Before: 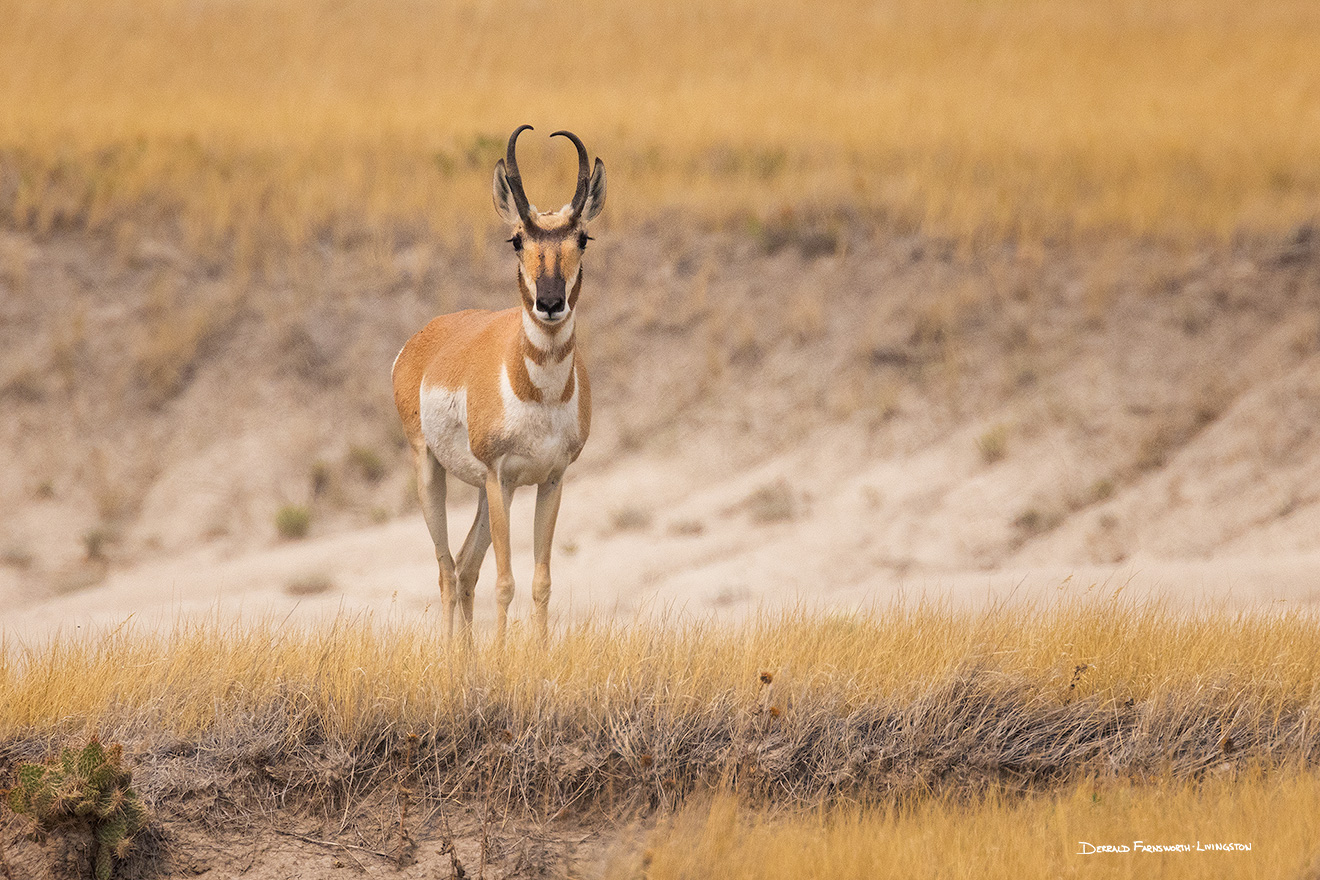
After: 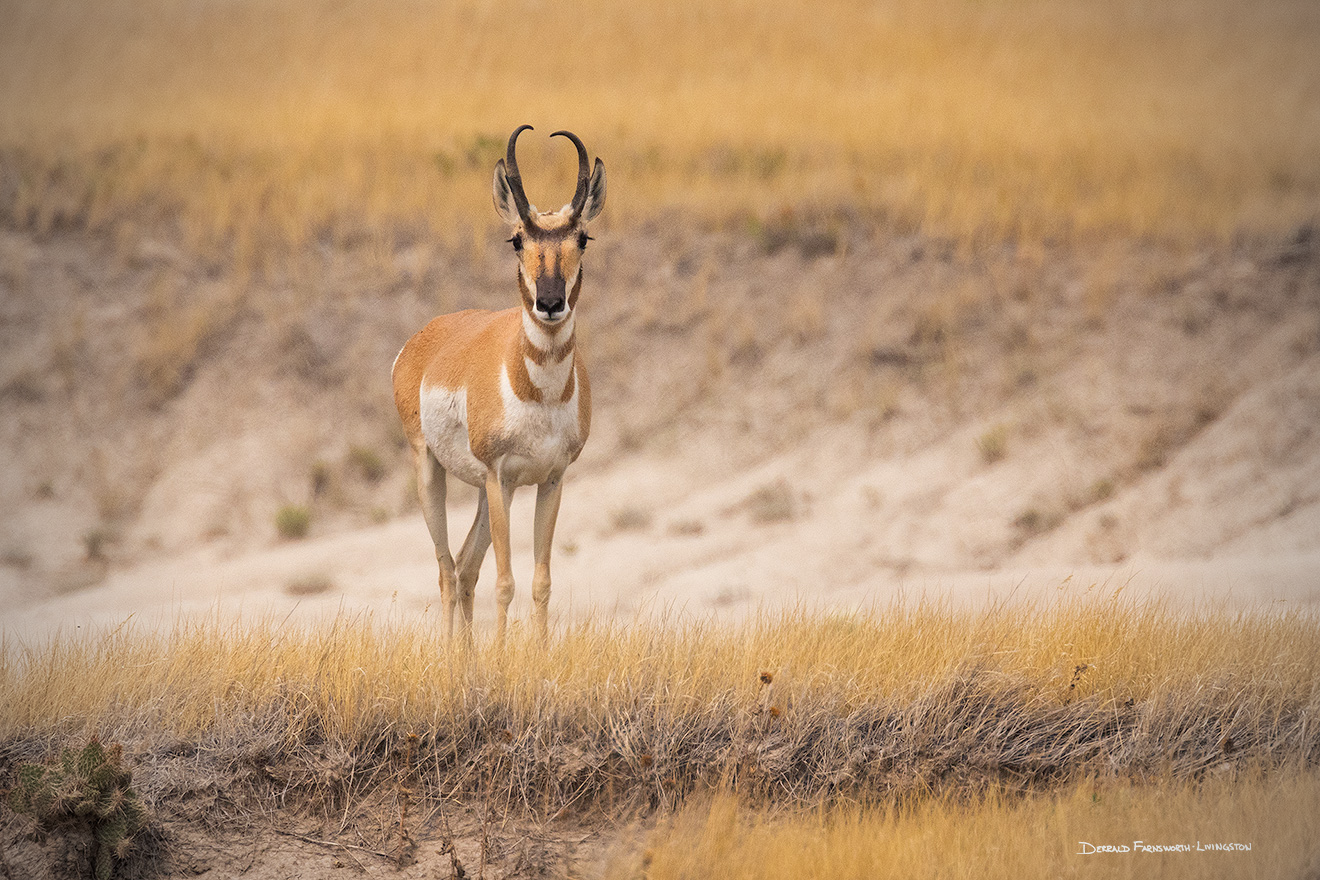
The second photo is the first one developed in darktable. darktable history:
vignetting: fall-off start 71.5%
